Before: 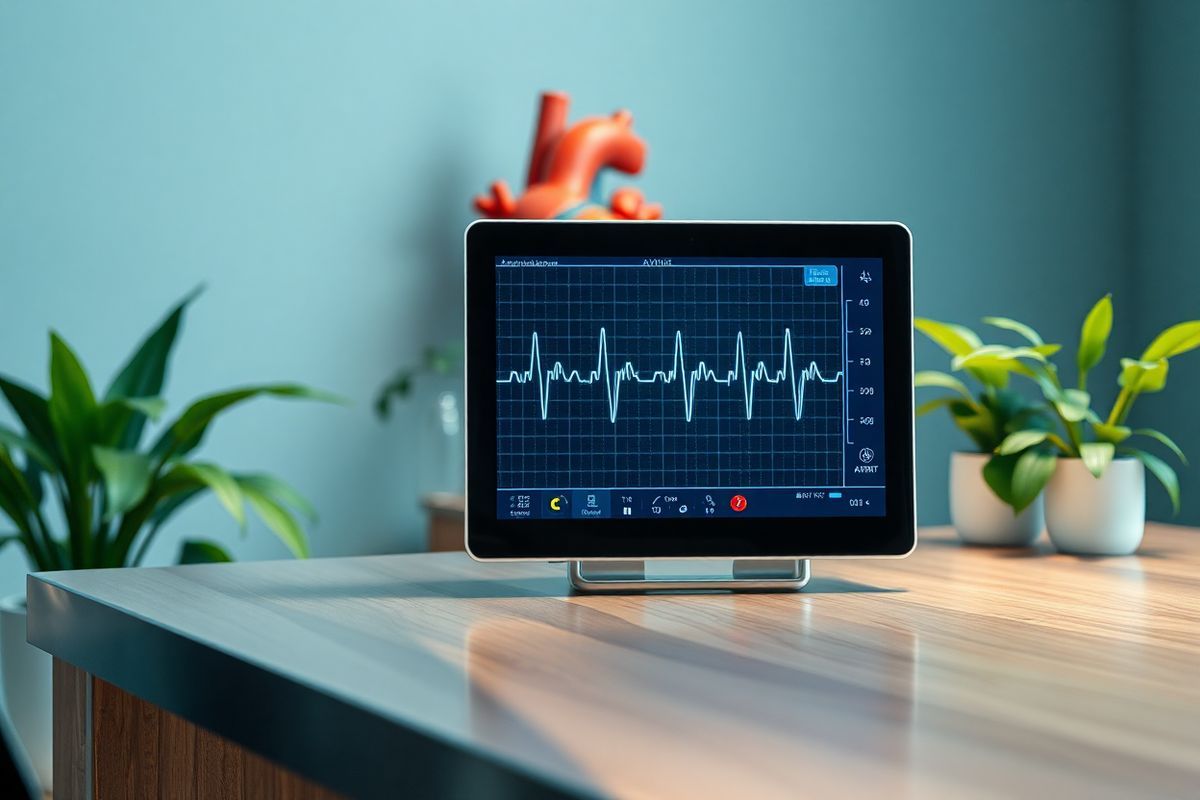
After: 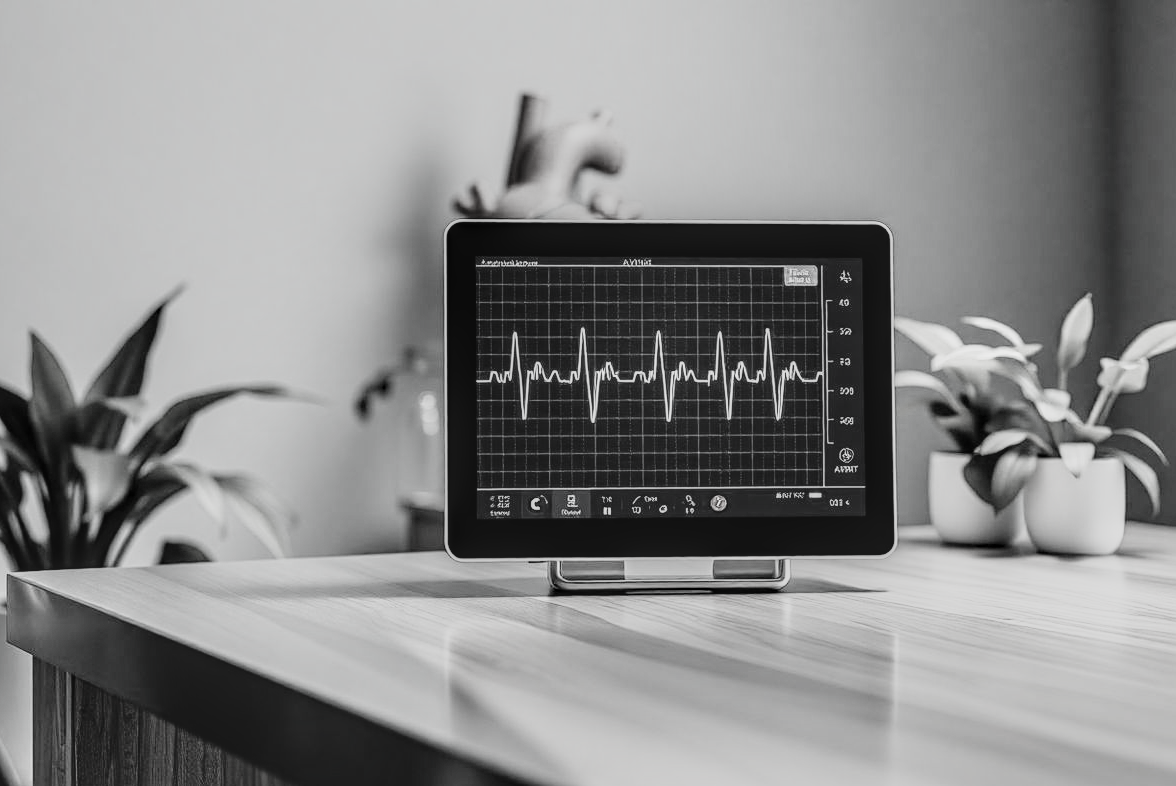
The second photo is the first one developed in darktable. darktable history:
crop: left 1.689%, right 0.273%, bottom 1.63%
local contrast: highlights 22%, shadows 70%, detail 170%
filmic rgb: black relative exposure -4.88 EV, white relative exposure 4.04 EV, threshold 5.94 EV, hardness 2.81, color science v4 (2020), enable highlight reconstruction true
tone curve: curves: ch0 [(0, 0.148) (0.191, 0.225) (0.712, 0.695) (0.864, 0.797) (1, 0.839)], color space Lab, independent channels, preserve colors none
exposure: exposure 0.765 EV, compensate highlight preservation false
sharpen: amount 0.214
contrast brightness saturation: saturation -0.982
